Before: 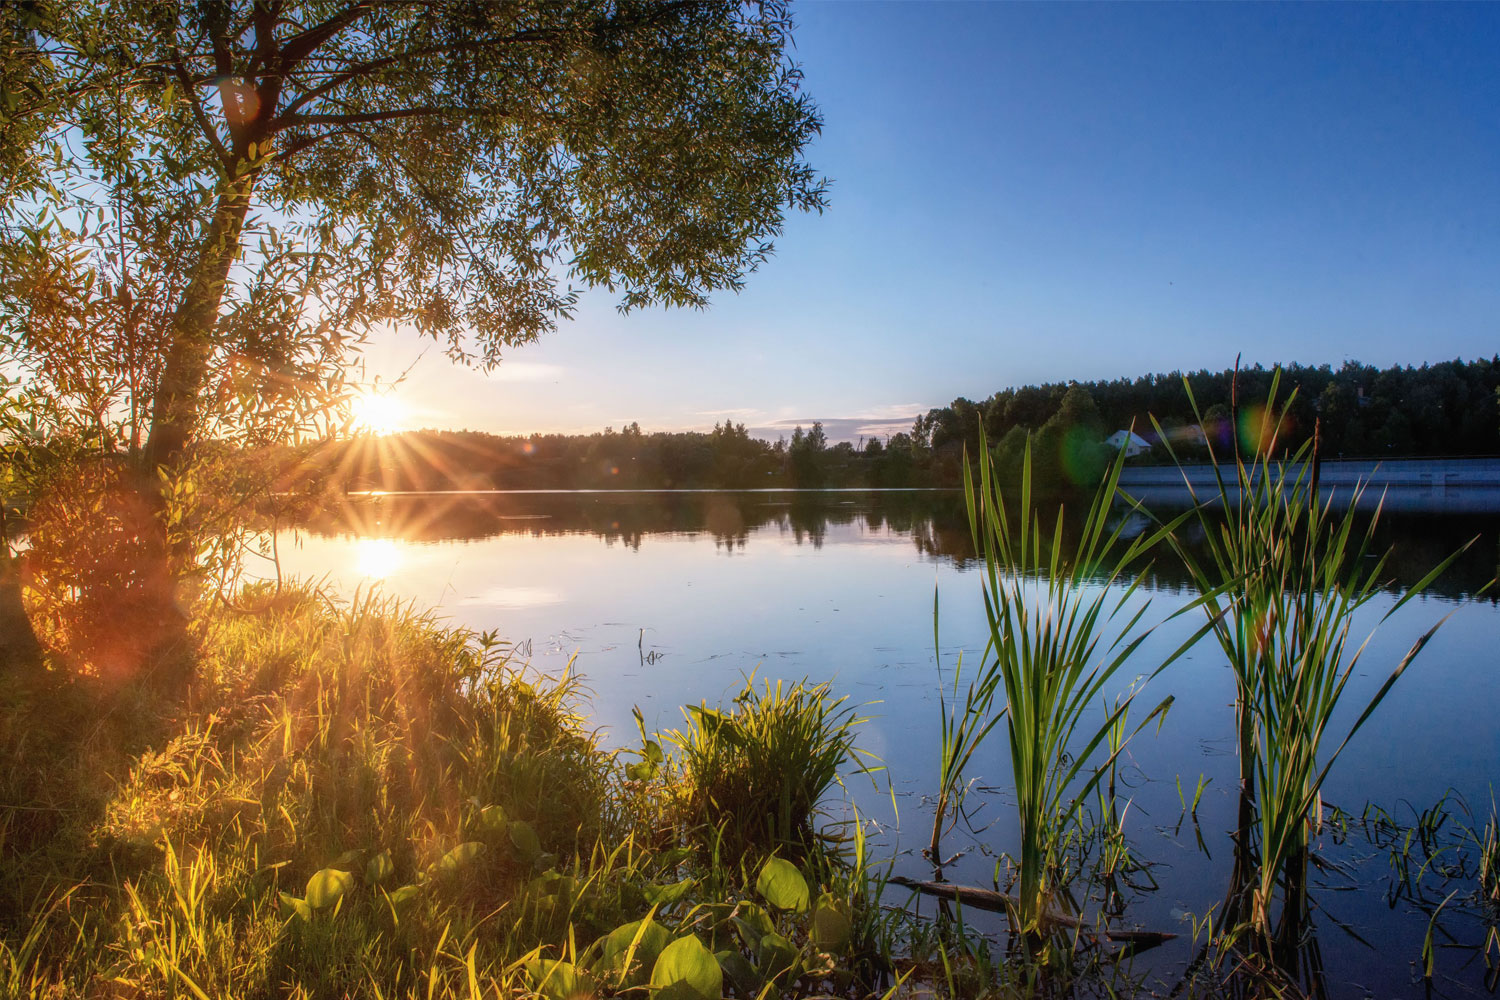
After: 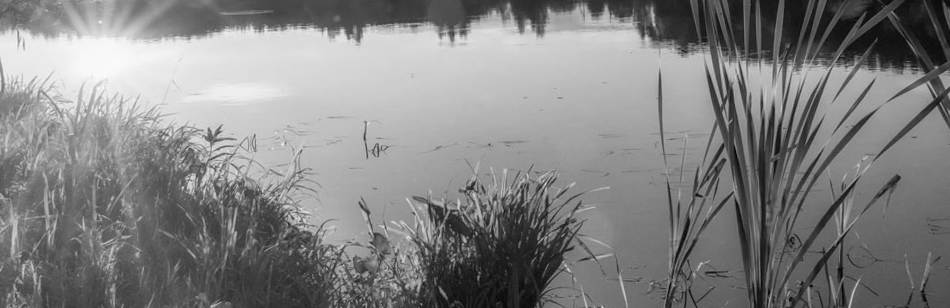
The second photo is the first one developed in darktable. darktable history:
monochrome: size 1
white balance: red 0.984, blue 1.059
rotate and perspective: rotation -1.42°, crop left 0.016, crop right 0.984, crop top 0.035, crop bottom 0.965
crop: left 18.091%, top 51.13%, right 17.525%, bottom 16.85%
